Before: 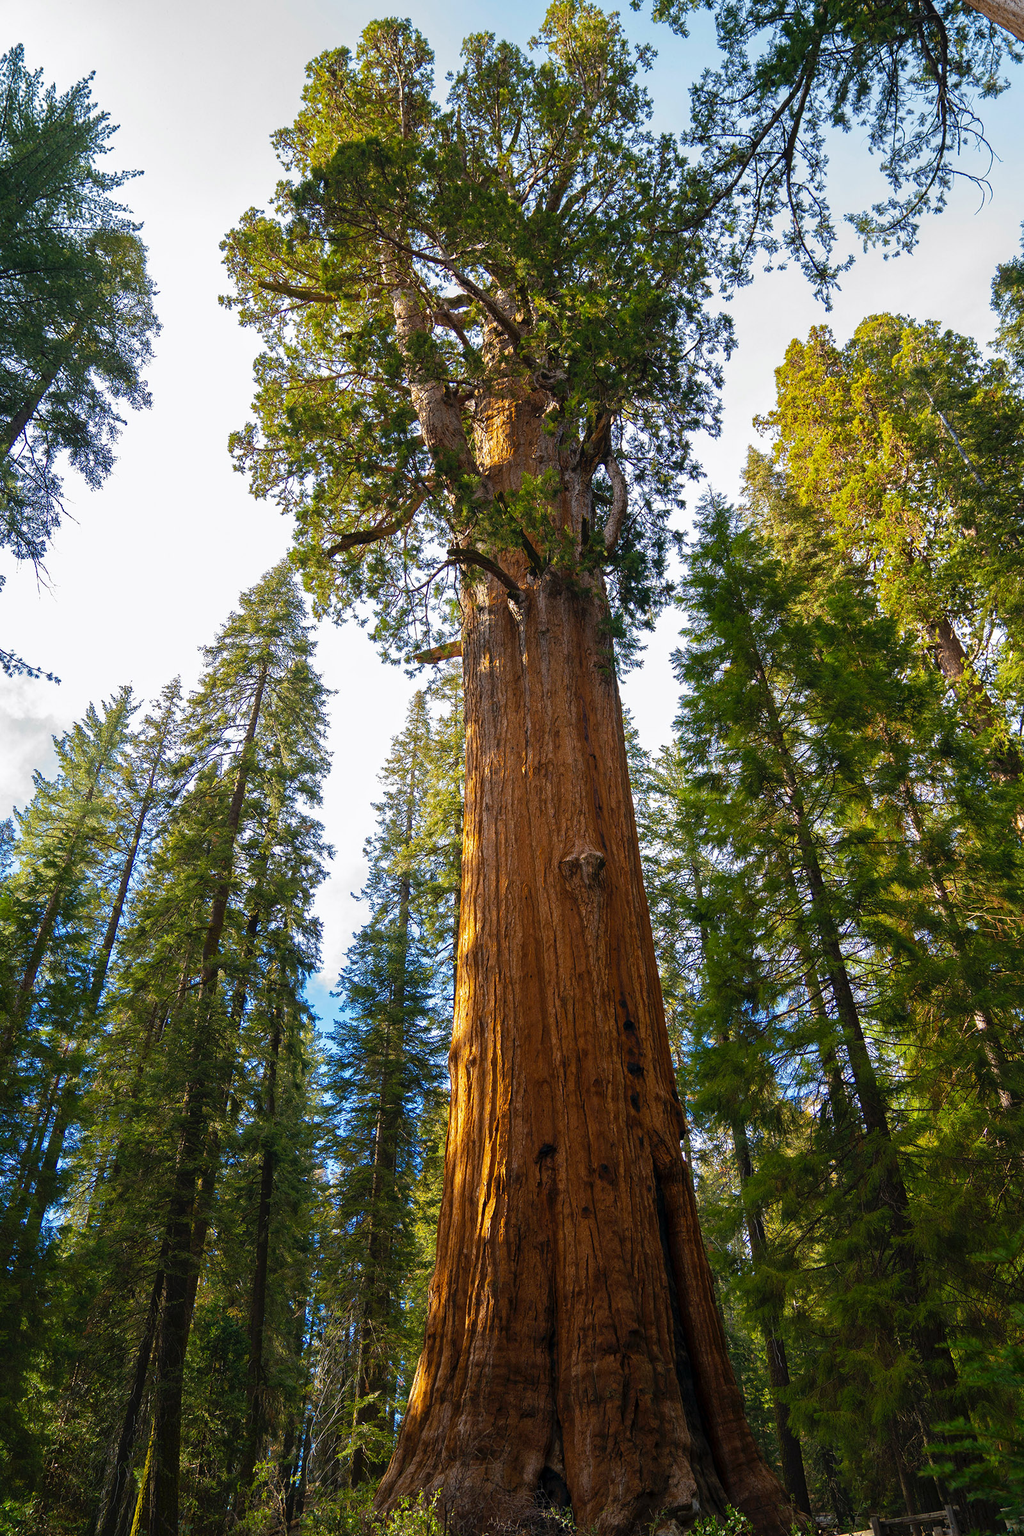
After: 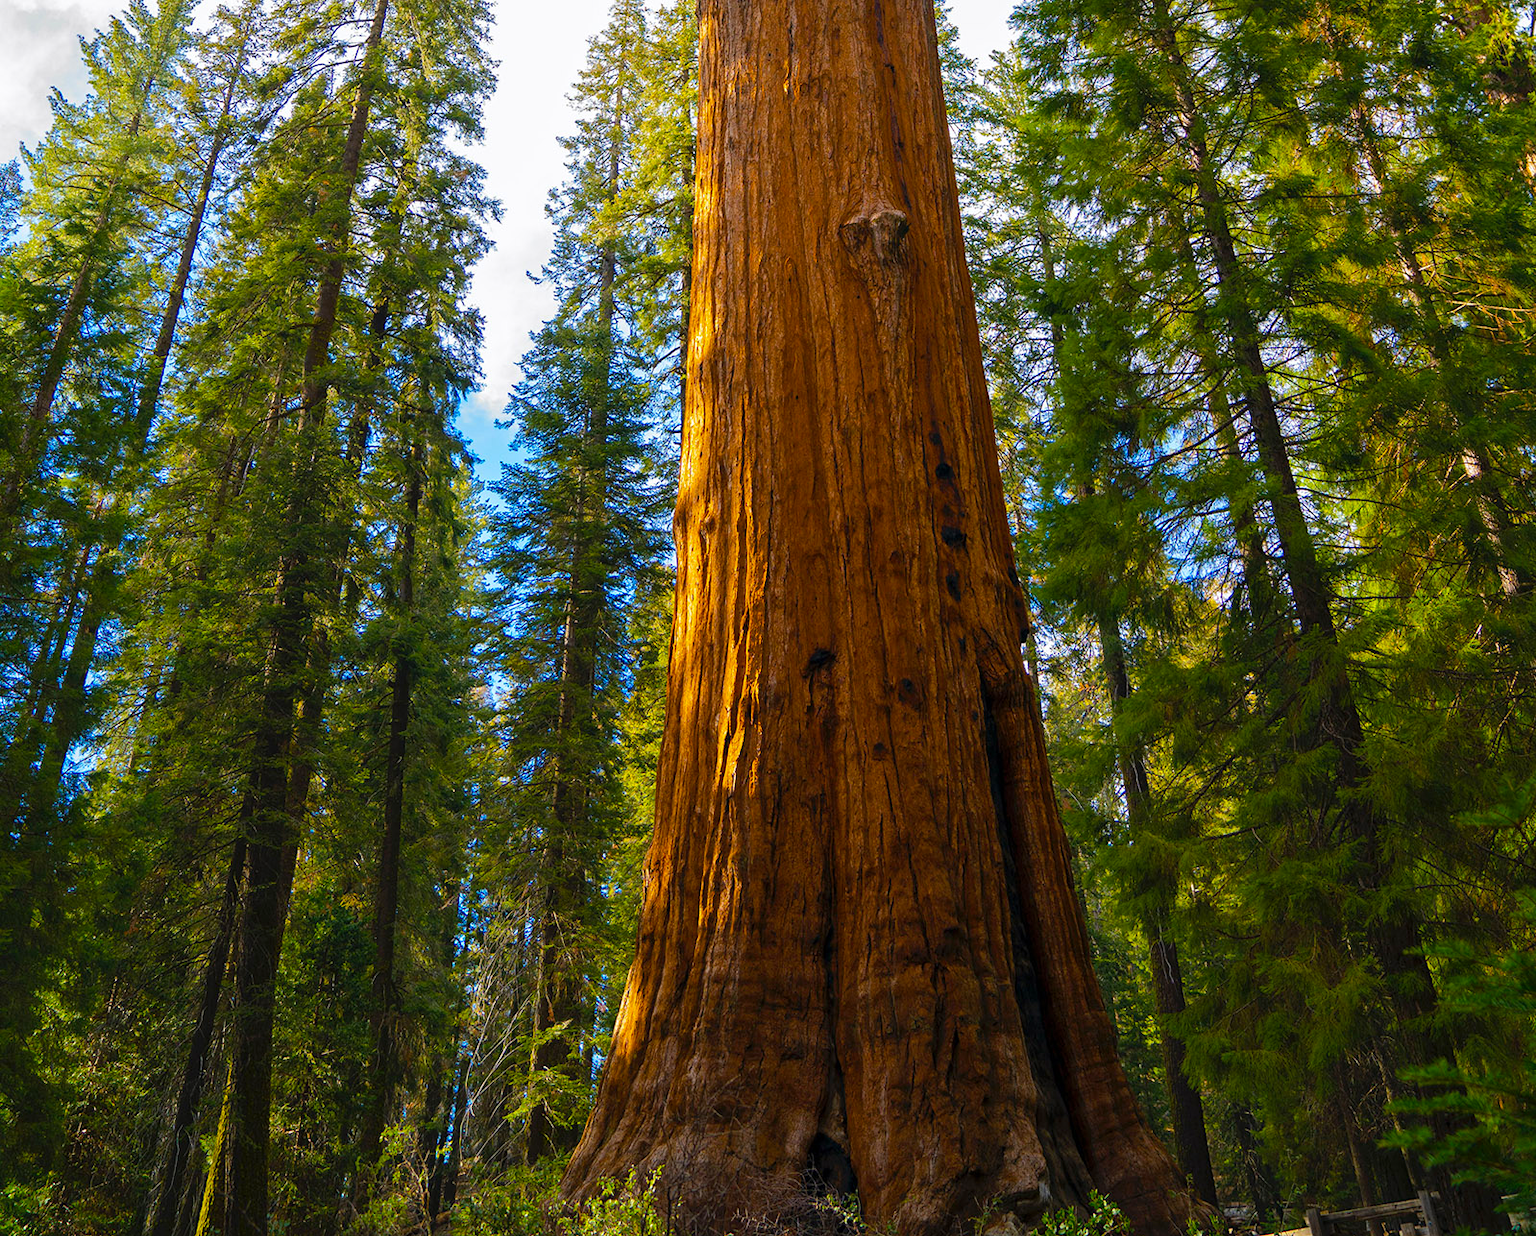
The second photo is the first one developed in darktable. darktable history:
color balance rgb: perceptual saturation grading › global saturation 25.883%, perceptual brilliance grading › mid-tones 9.138%, perceptual brilliance grading › shadows 14.891%
crop and rotate: top 46.343%, right 0.038%
